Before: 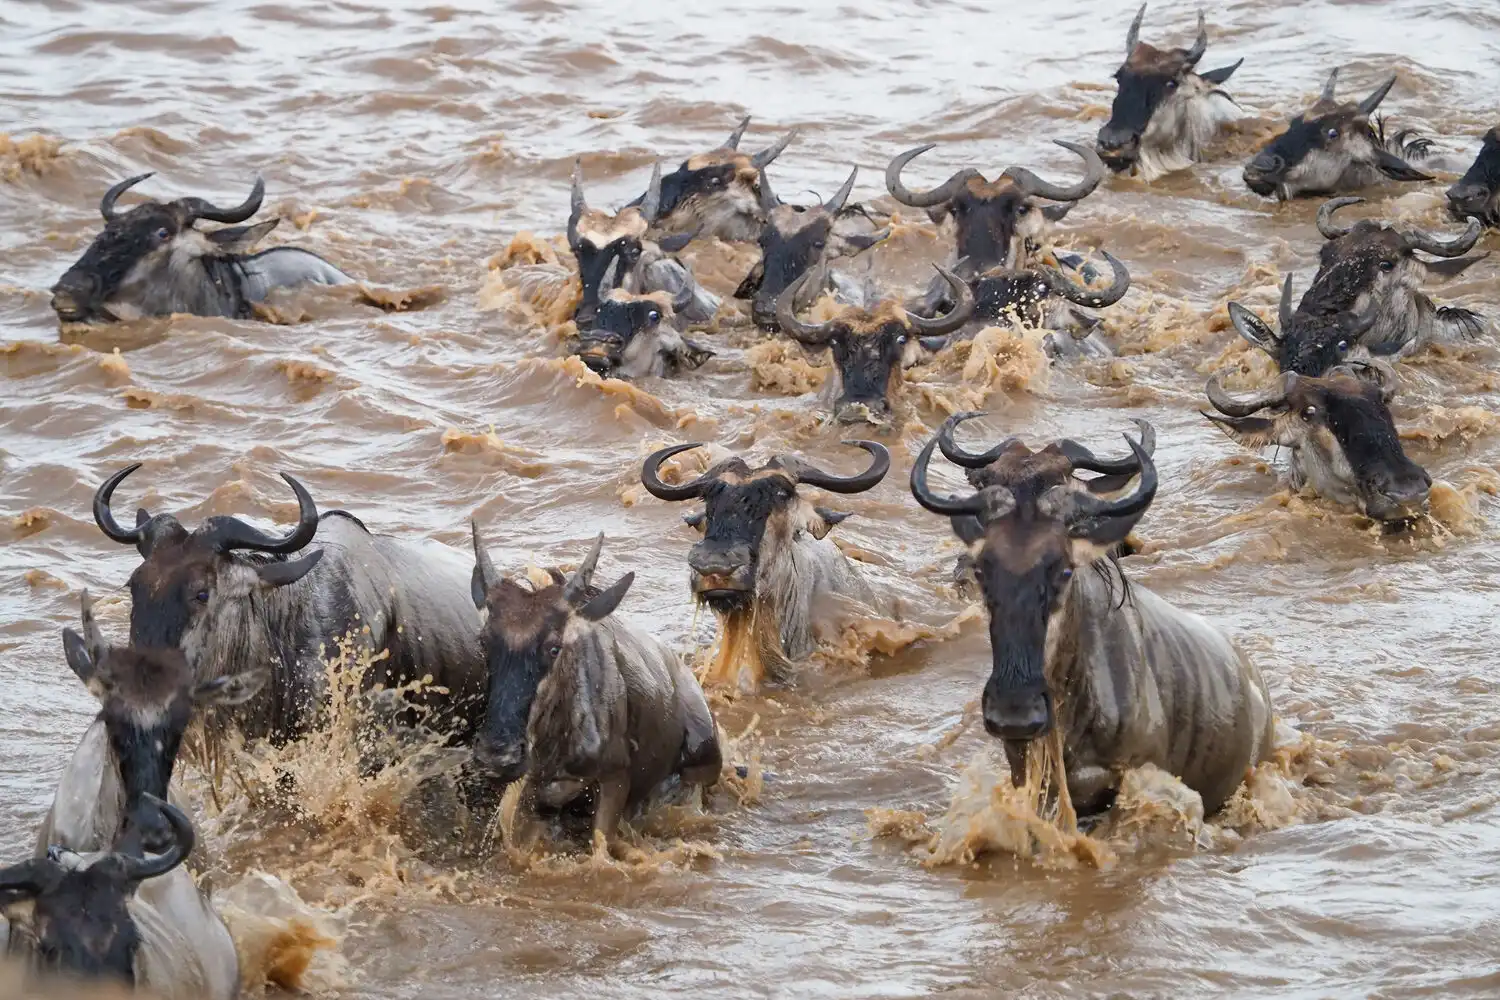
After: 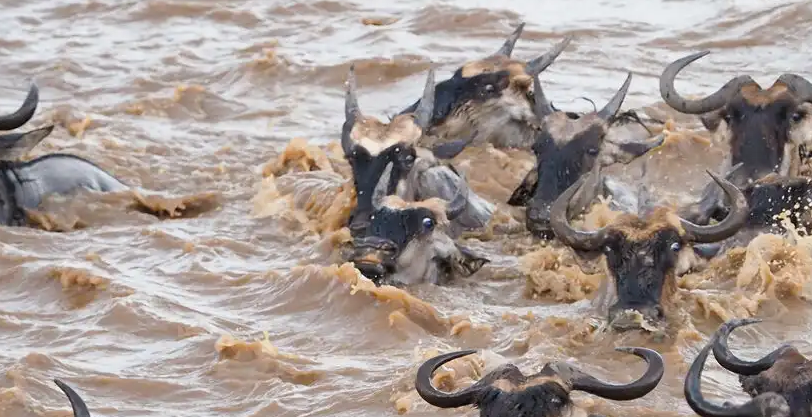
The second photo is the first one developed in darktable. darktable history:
crop: left 15.112%, top 9.306%, right 30.711%, bottom 48.895%
